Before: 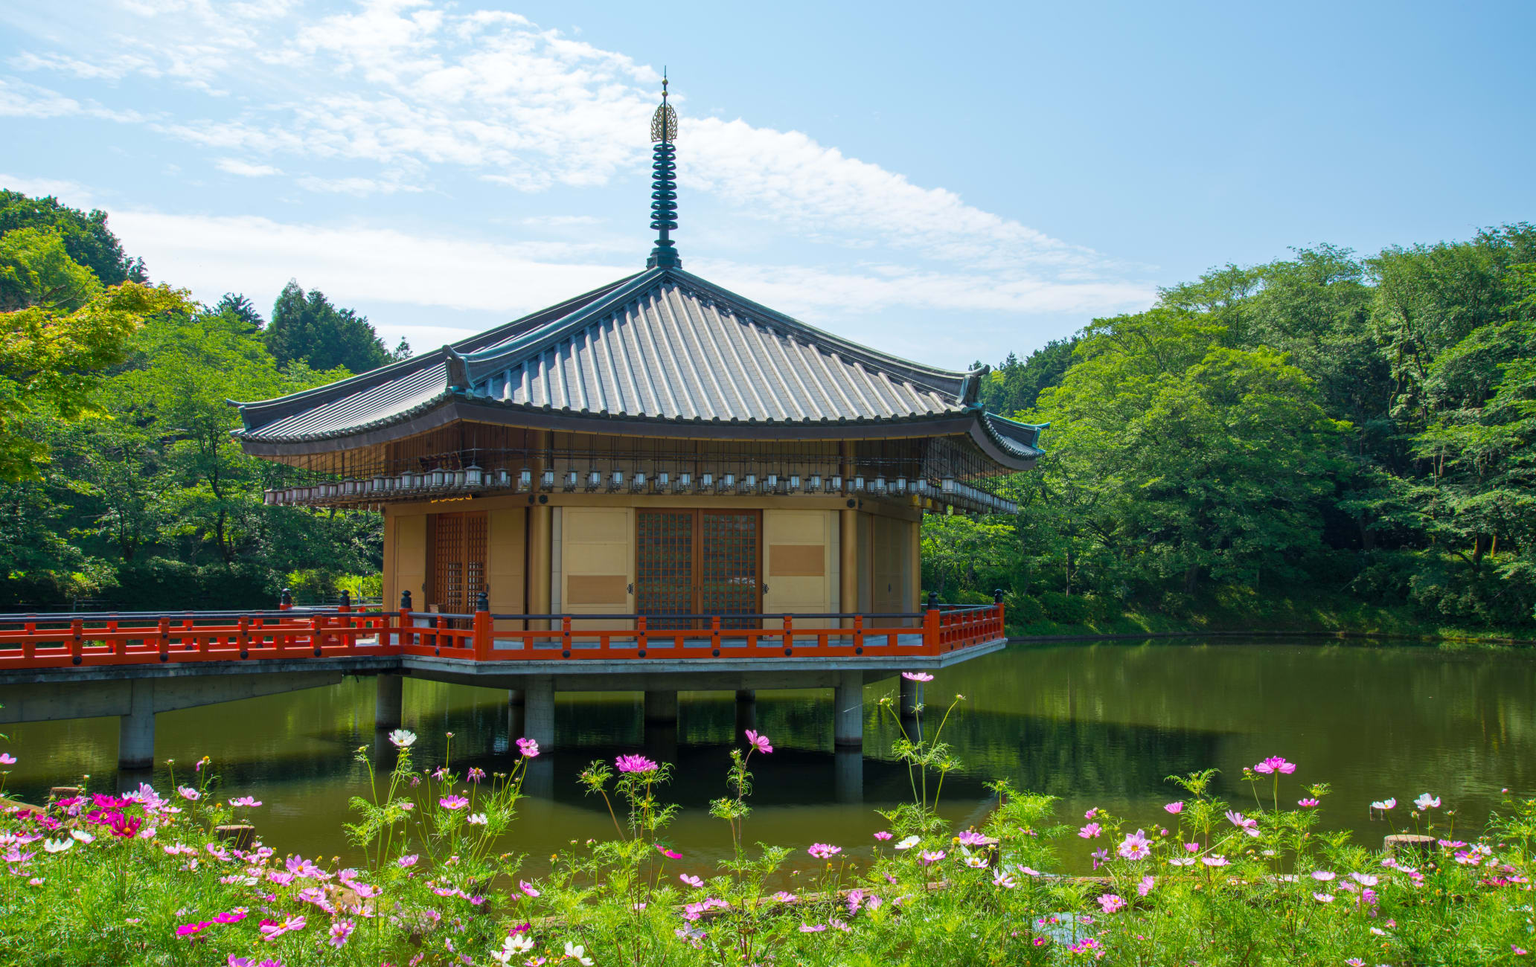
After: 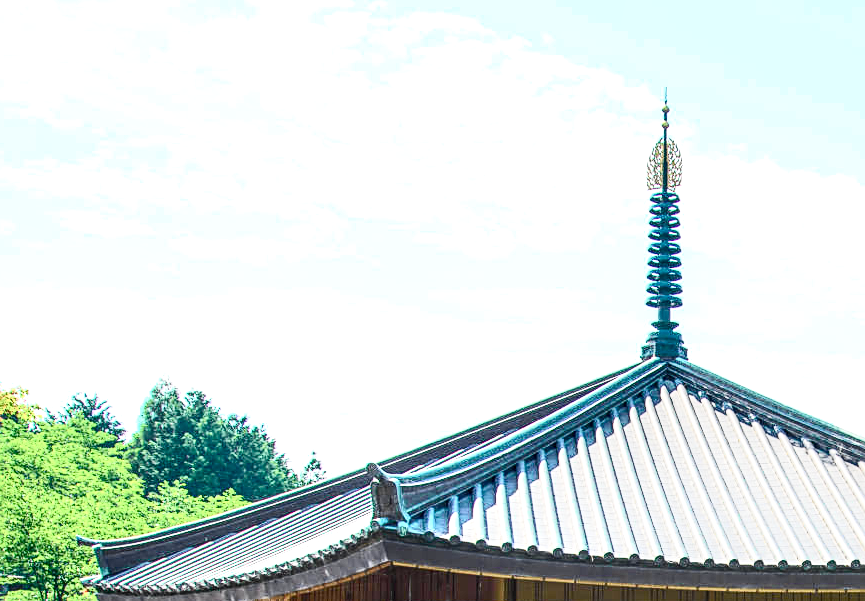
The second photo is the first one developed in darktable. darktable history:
crop and rotate: left 11.09%, top 0.12%, right 46.964%, bottom 53.592%
exposure: black level correction -0.001, exposure 0.909 EV, compensate exposure bias true, compensate highlight preservation false
sharpen: on, module defaults
contrast brightness saturation: contrast 0.291
tone curve: curves: ch0 [(0, 0) (0.055, 0.057) (0.258, 0.307) (0.434, 0.543) (0.517, 0.657) (0.745, 0.874) (1, 1)]; ch1 [(0, 0) (0.346, 0.307) (0.418, 0.383) (0.46, 0.439) (0.482, 0.493) (0.502, 0.503) (0.517, 0.514) (0.55, 0.561) (0.588, 0.603) (0.646, 0.688) (1, 1)]; ch2 [(0, 0) (0.346, 0.34) (0.431, 0.45) (0.485, 0.499) (0.5, 0.503) (0.527, 0.525) (0.545, 0.562) (0.679, 0.706) (1, 1)], color space Lab, independent channels, preserve colors none
local contrast: detail 144%
color balance rgb: shadows lift › chroma 1.273%, shadows lift › hue 258.85°, perceptual saturation grading › global saturation 0.743%, perceptual saturation grading › highlights -32.495%, perceptual saturation grading › mid-tones 5.211%, perceptual saturation grading › shadows 17.975%, contrast -10.258%
